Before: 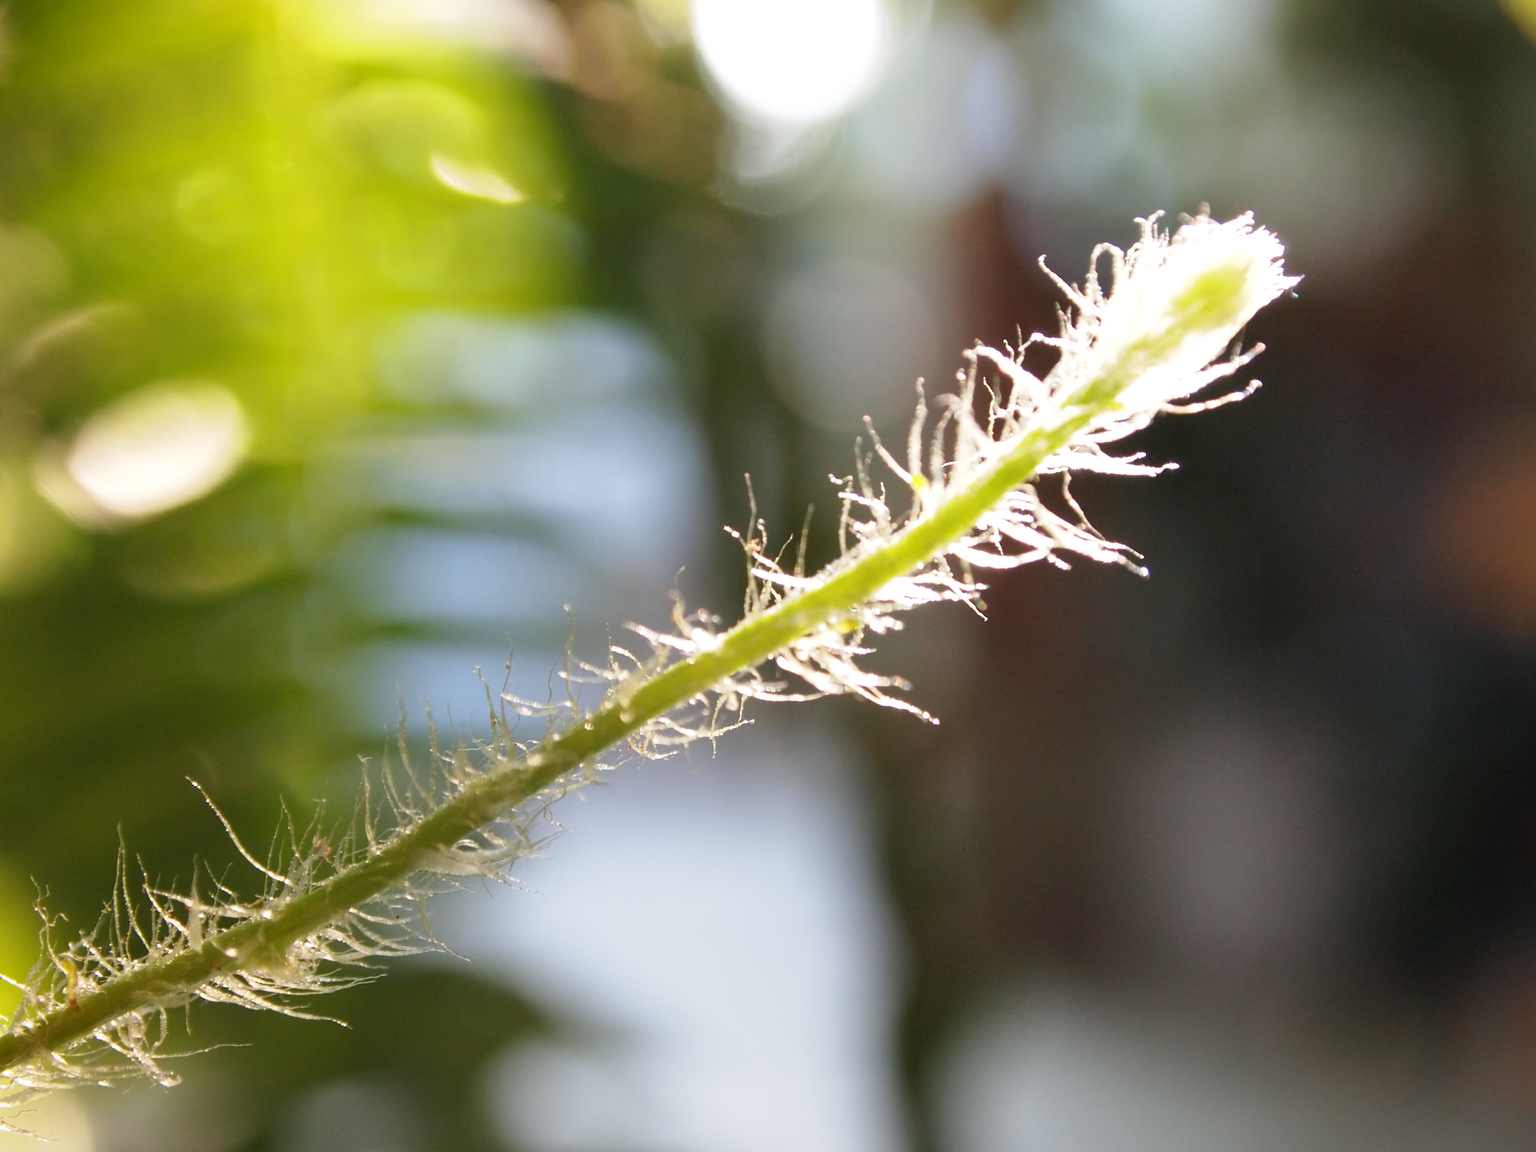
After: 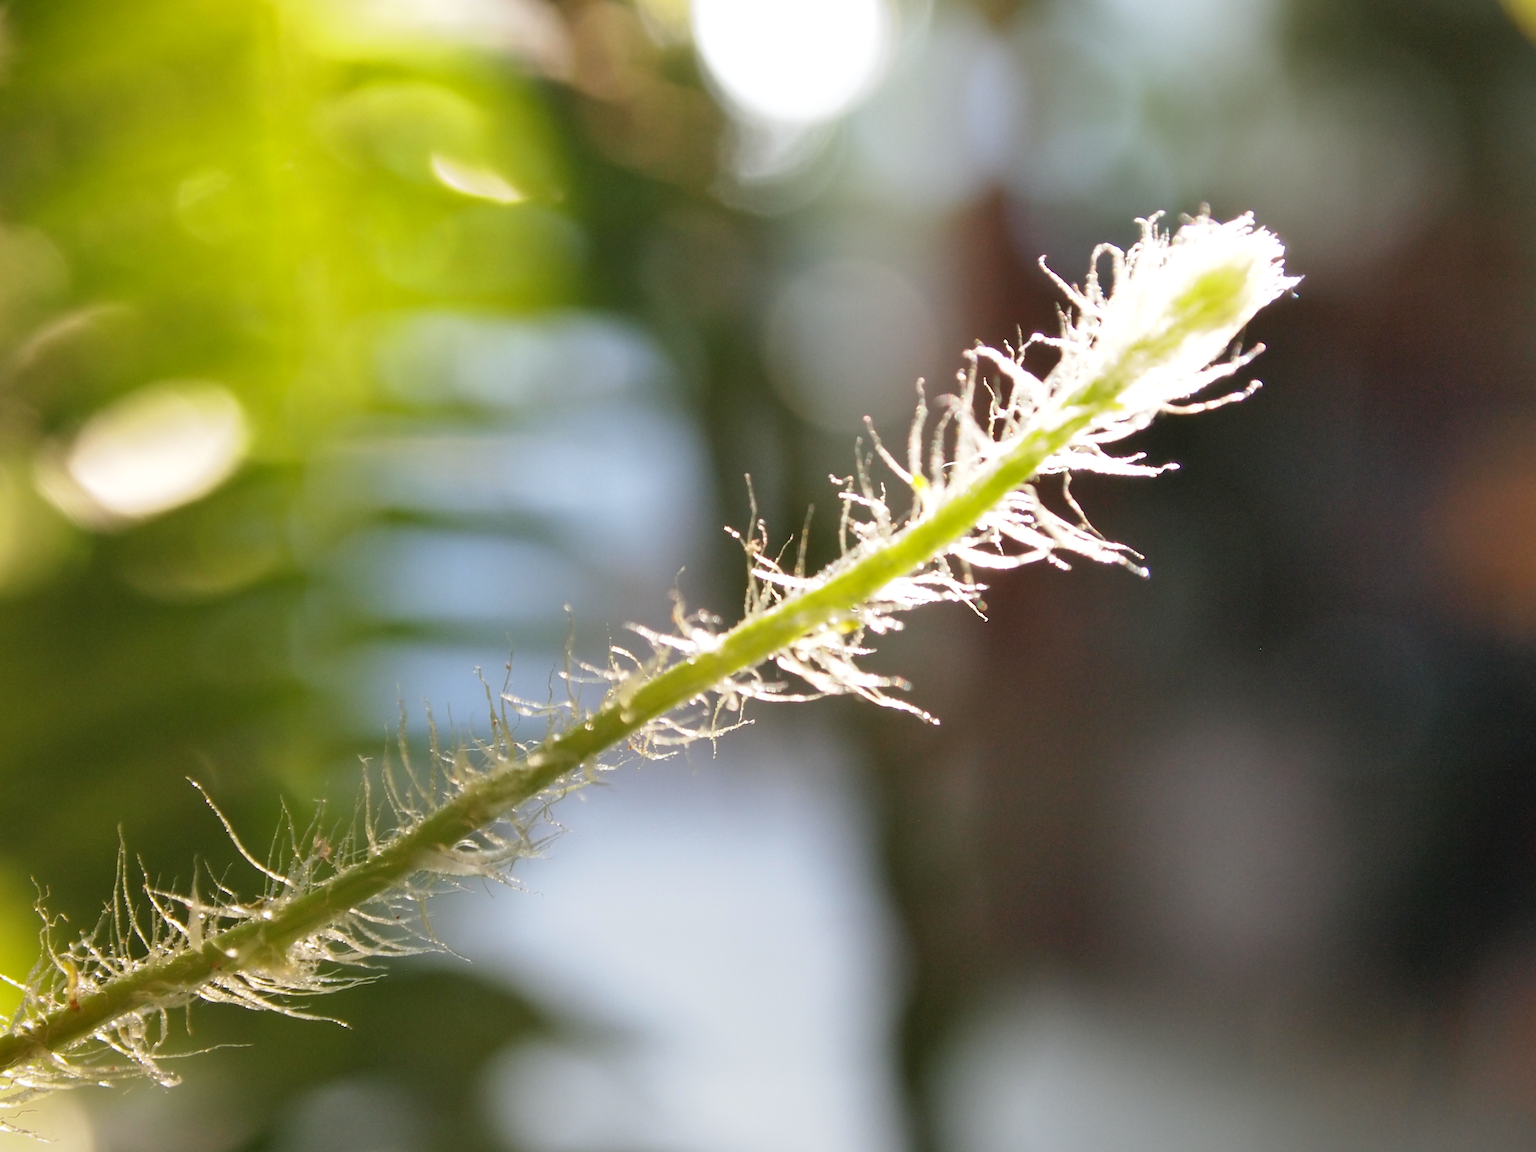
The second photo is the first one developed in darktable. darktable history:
shadows and highlights: shadows 36.41, highlights -28.19, soften with gaussian
